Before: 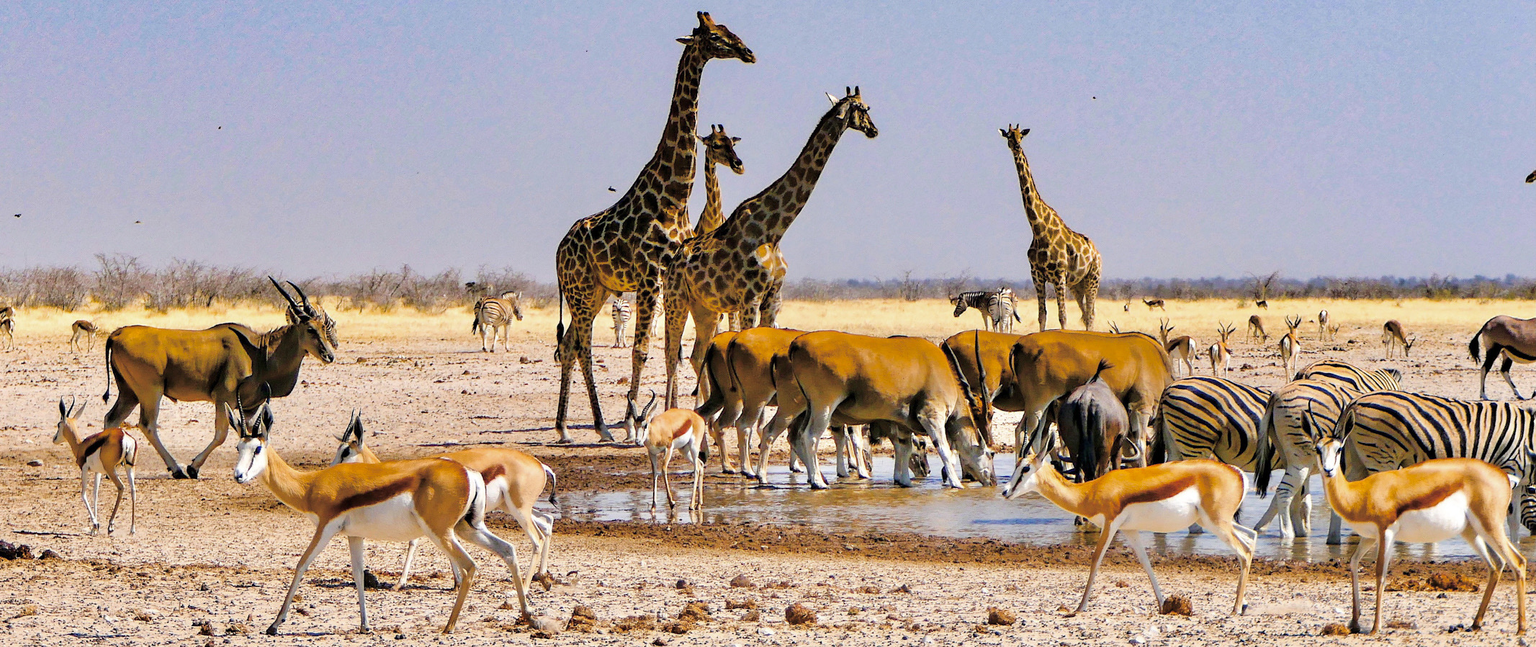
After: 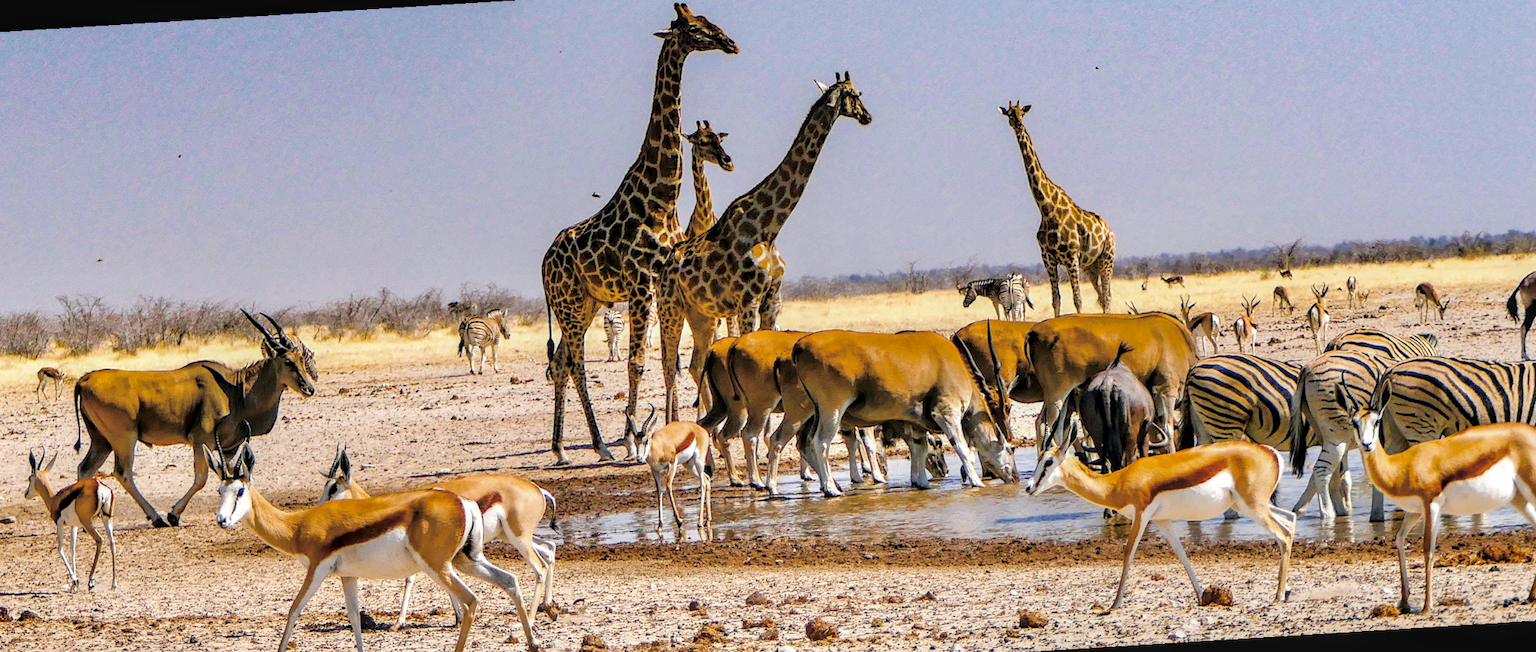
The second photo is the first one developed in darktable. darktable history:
rotate and perspective: rotation -3.52°, crop left 0.036, crop right 0.964, crop top 0.081, crop bottom 0.919
local contrast: on, module defaults
